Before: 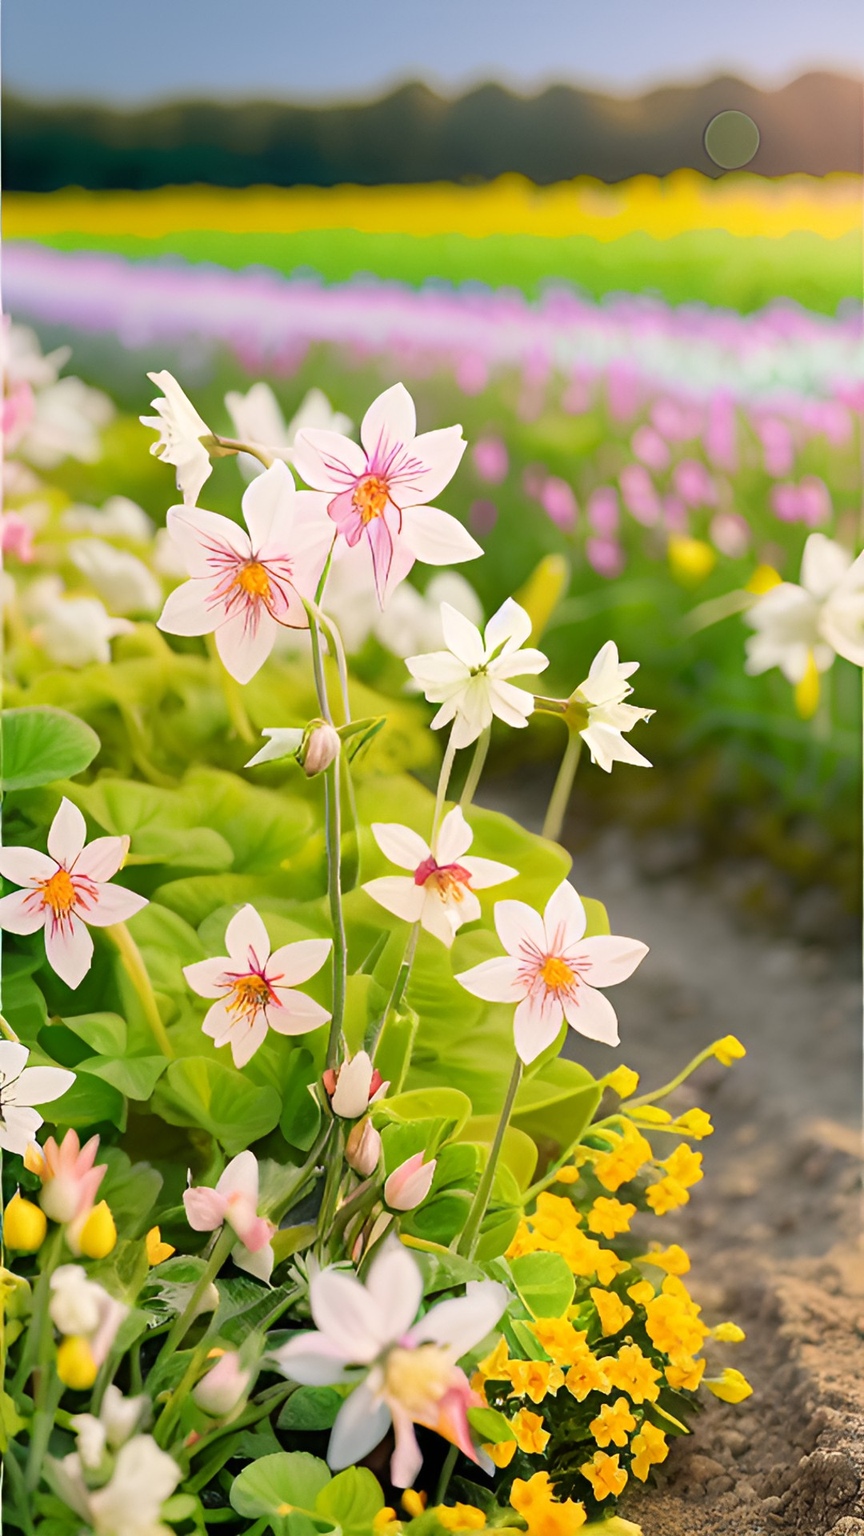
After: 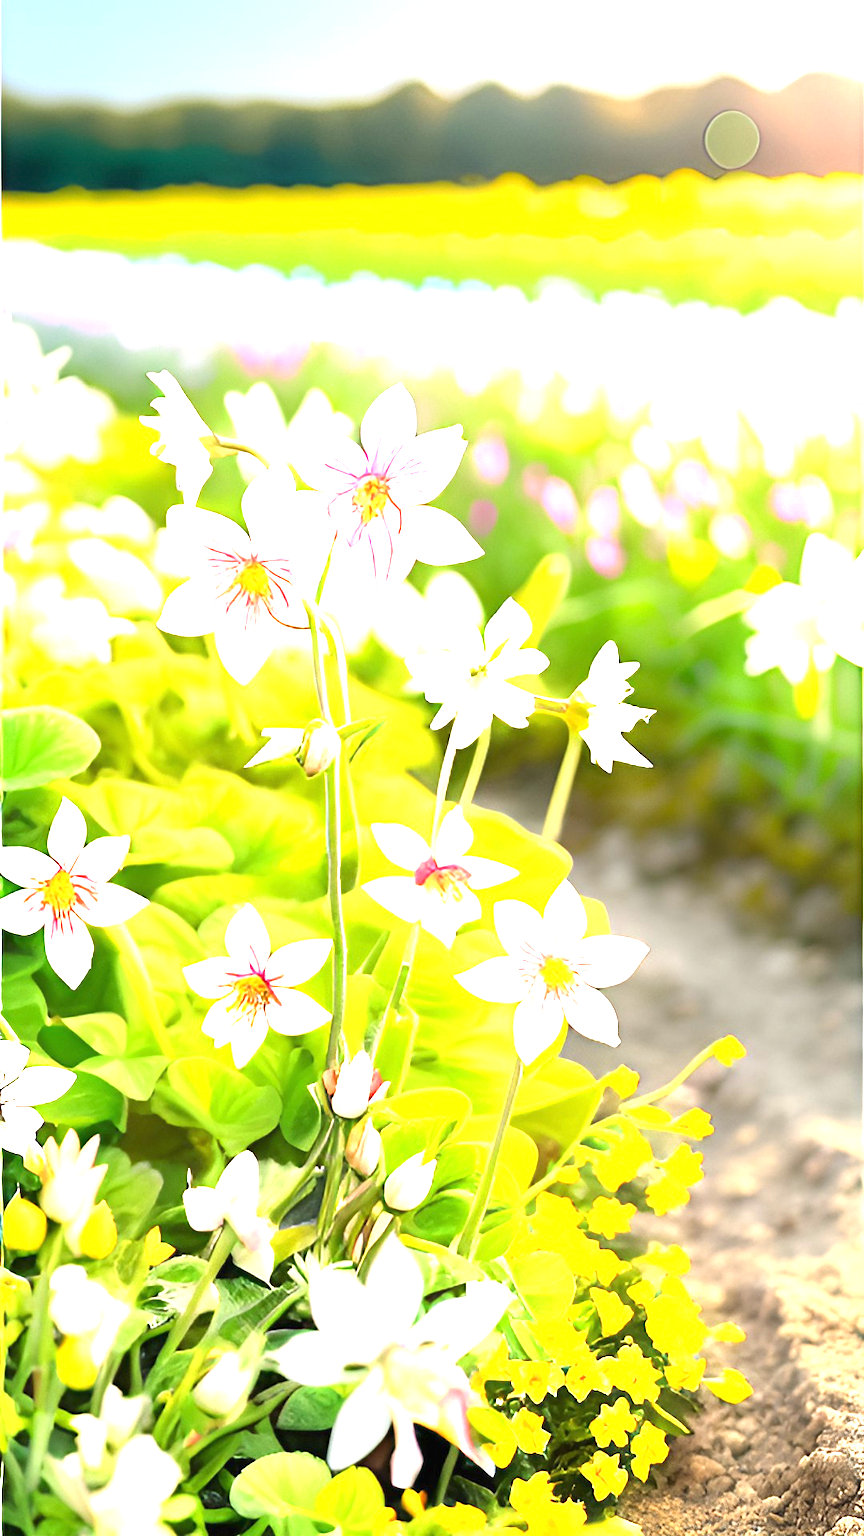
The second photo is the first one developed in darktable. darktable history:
exposure: black level correction 0, exposure 1.741 EV, compensate highlight preservation false
